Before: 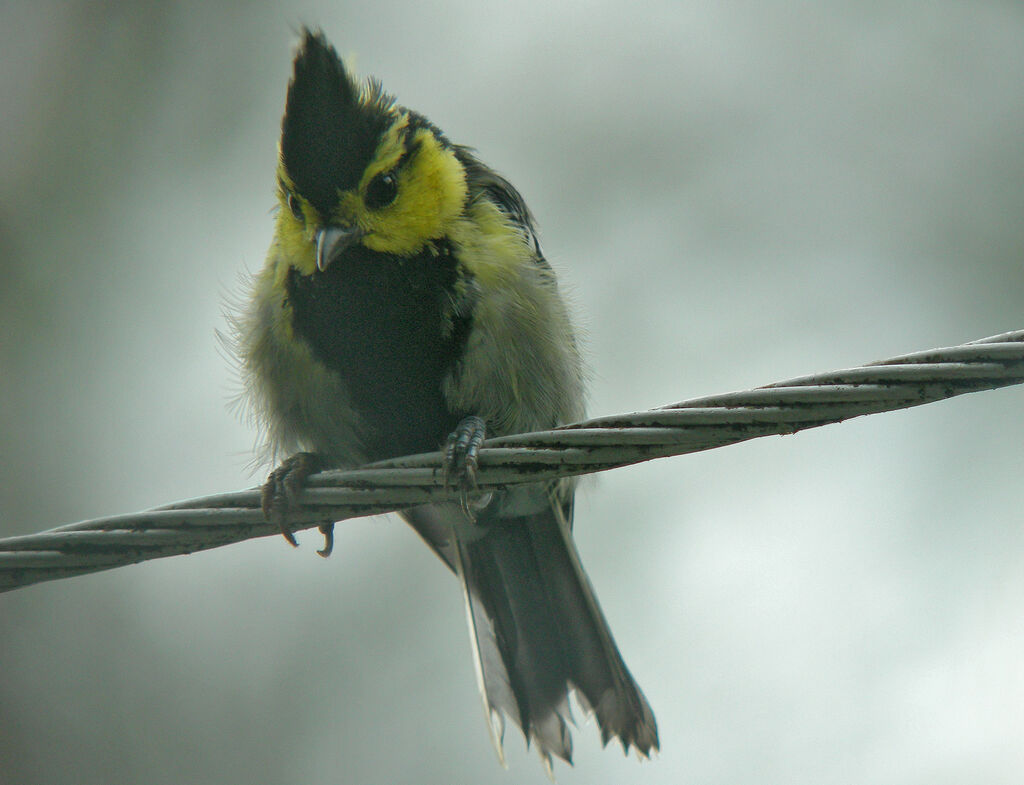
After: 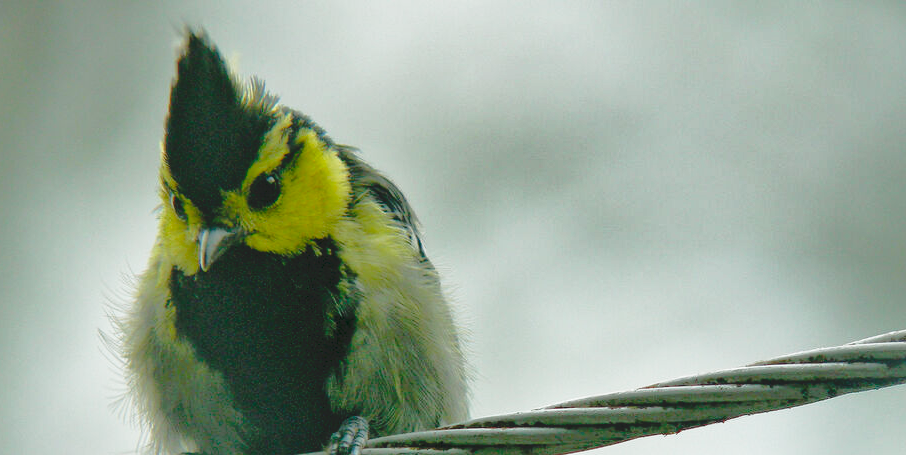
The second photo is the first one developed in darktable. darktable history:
crop and rotate: left 11.446%, bottom 41.993%
base curve: curves: ch0 [(0, 0) (0.032, 0.037) (0.105, 0.228) (0.435, 0.76) (0.856, 0.983) (1, 1)], preserve colors none
shadows and highlights: shadows 39.86, highlights -59.84
tone curve: curves: ch0 [(0, 0) (0.003, 0.026) (0.011, 0.024) (0.025, 0.022) (0.044, 0.031) (0.069, 0.067) (0.1, 0.094) (0.136, 0.102) (0.177, 0.14) (0.224, 0.189) (0.277, 0.238) (0.335, 0.325) (0.399, 0.379) (0.468, 0.453) (0.543, 0.528) (0.623, 0.609) (0.709, 0.695) (0.801, 0.793) (0.898, 0.898) (1, 1)], preserve colors none
